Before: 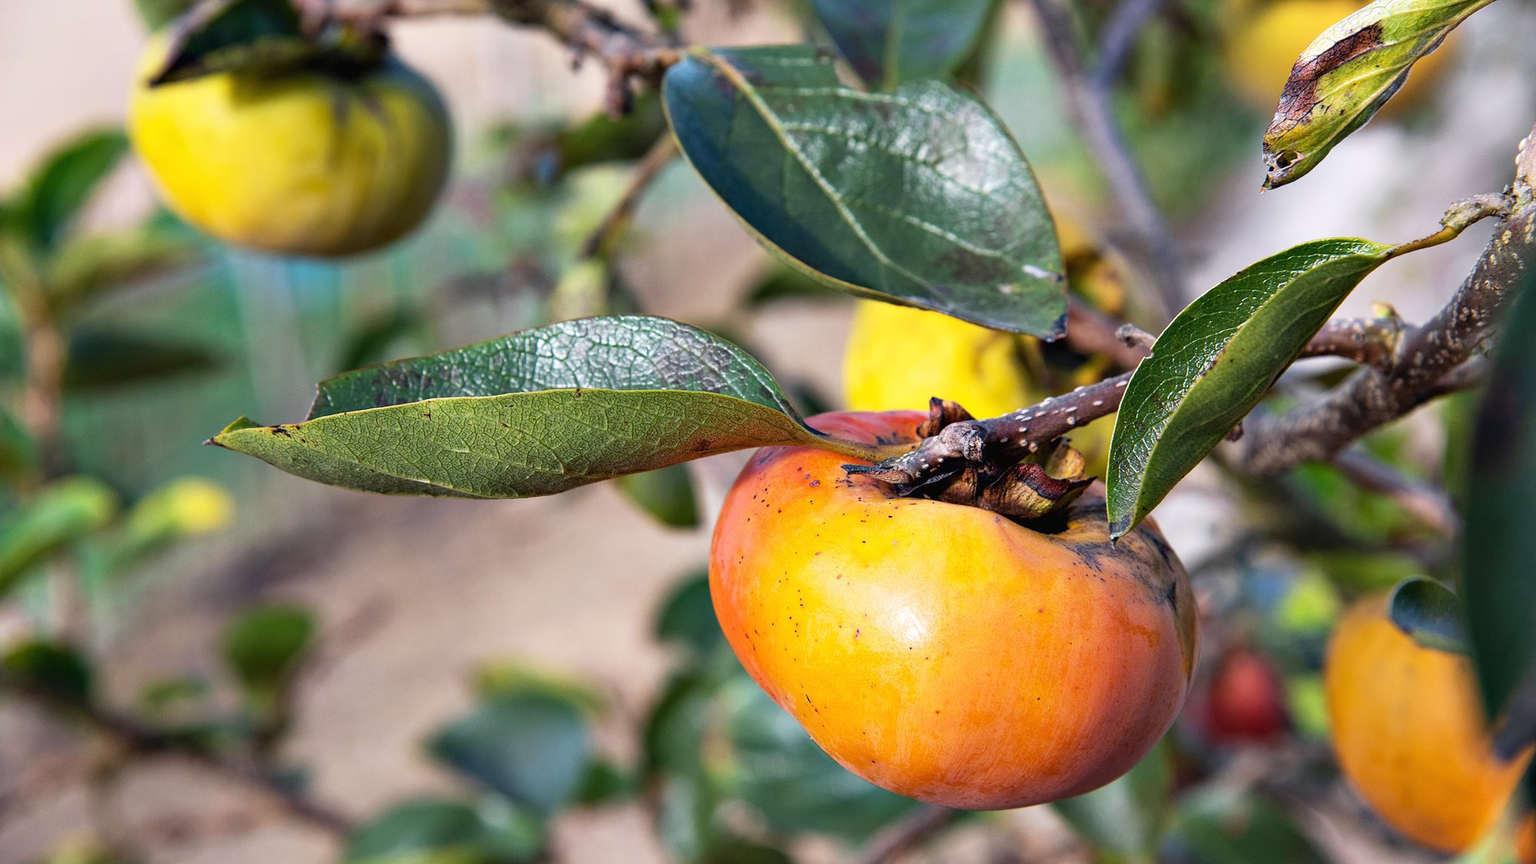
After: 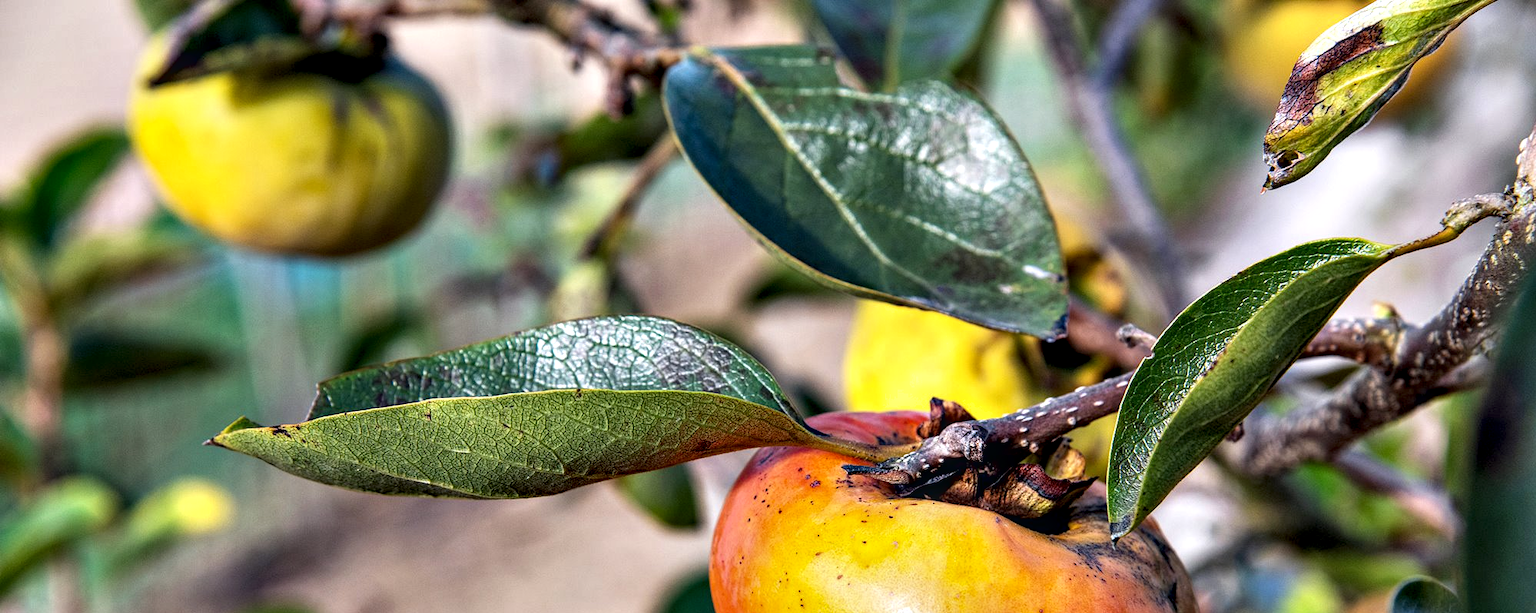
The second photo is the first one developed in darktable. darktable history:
local contrast: detail 130%
contrast equalizer: octaves 7, y [[0.6 ×6], [0.55 ×6], [0 ×6], [0 ×6], [0 ×6]], mix 0.539
shadows and highlights: radius 132.63, soften with gaussian
color calibration: illuminant same as pipeline (D50), adaptation none (bypass), x 0.332, y 0.334, temperature 5006.45 K
crop: bottom 28.904%
